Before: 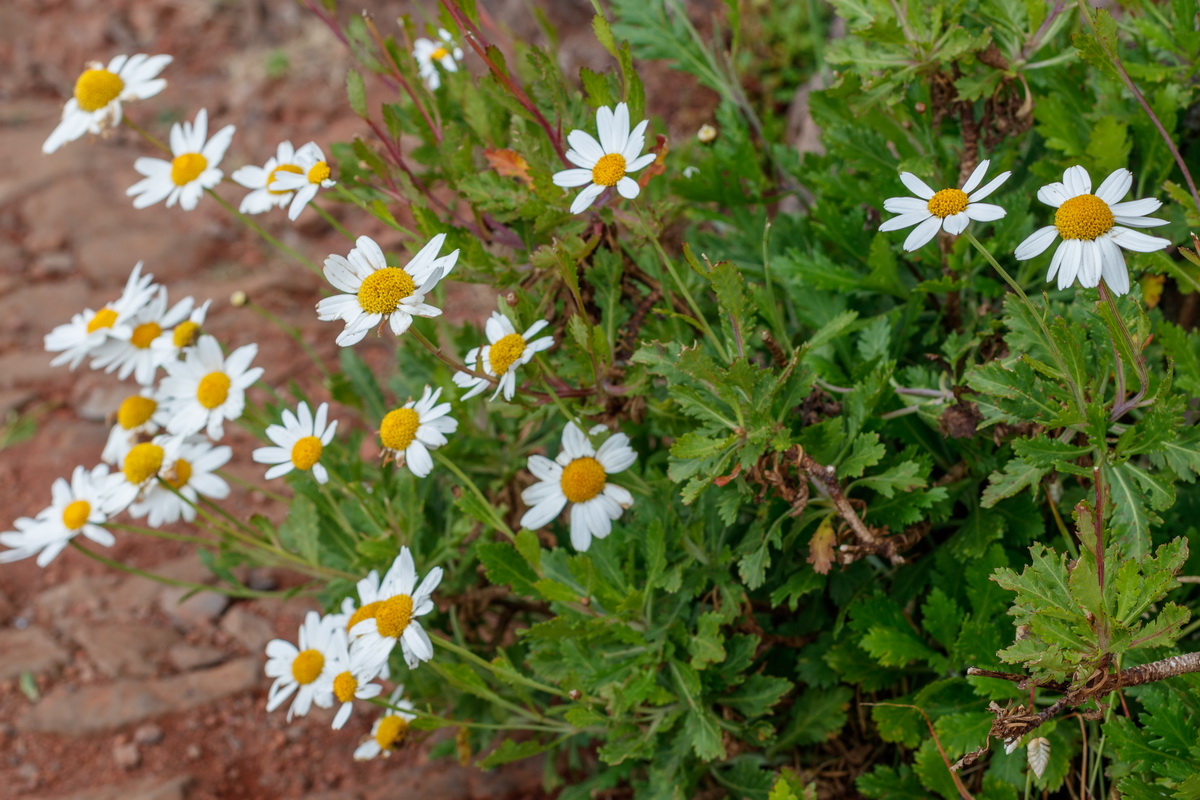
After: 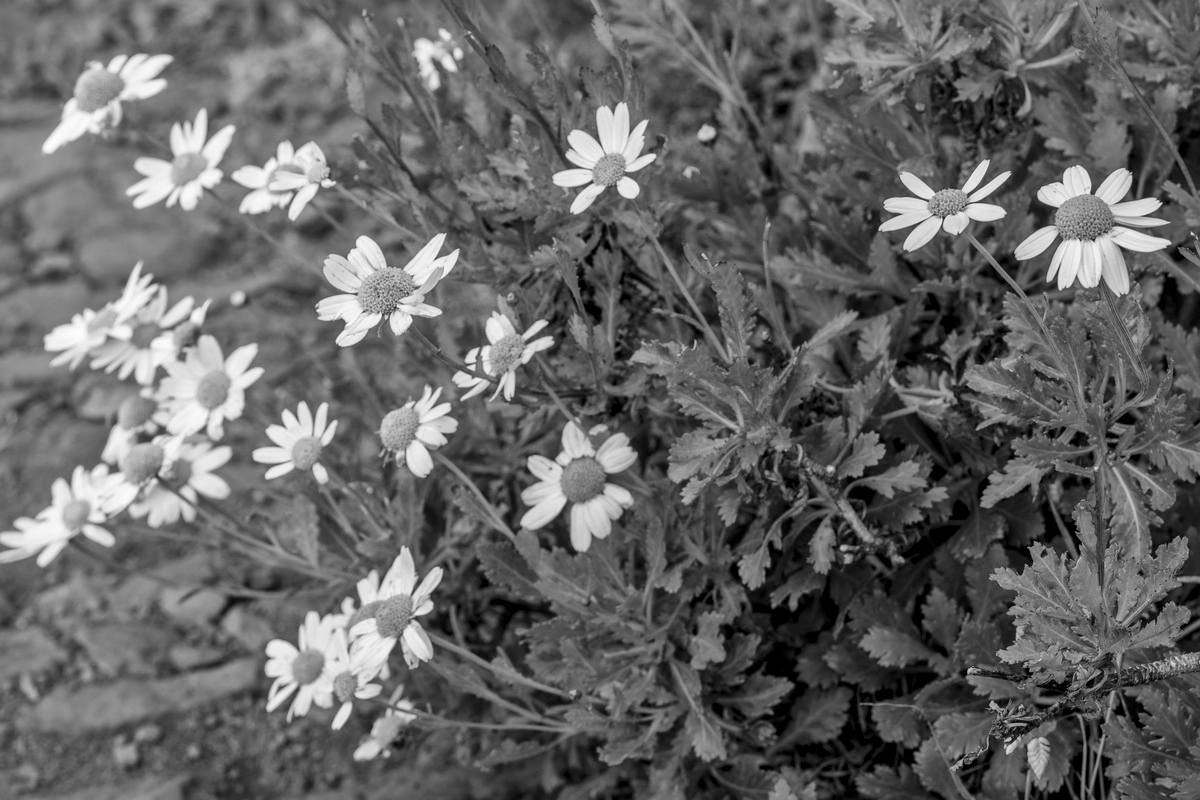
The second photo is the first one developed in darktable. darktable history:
local contrast: mode bilateral grid, contrast 20, coarseness 20, detail 150%, midtone range 0.2
color correction: highlights a* -10.69, highlights b* -19.19
monochrome: size 1
